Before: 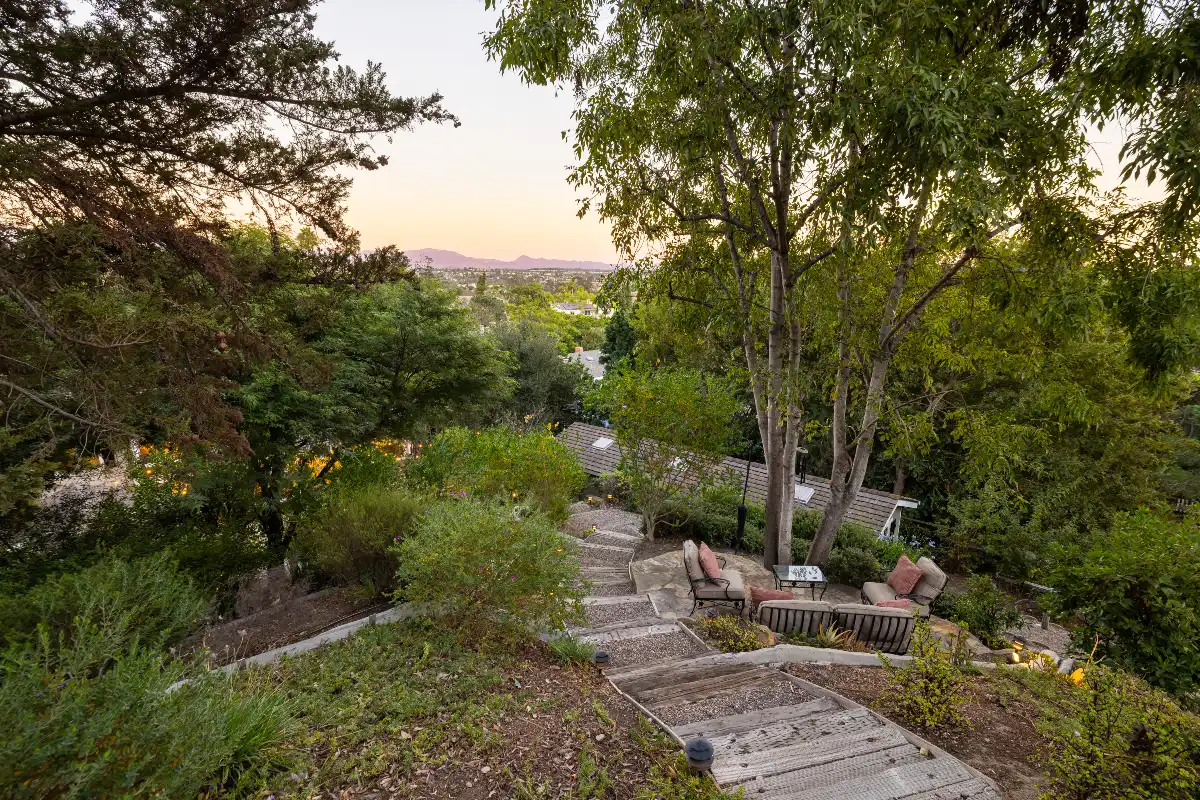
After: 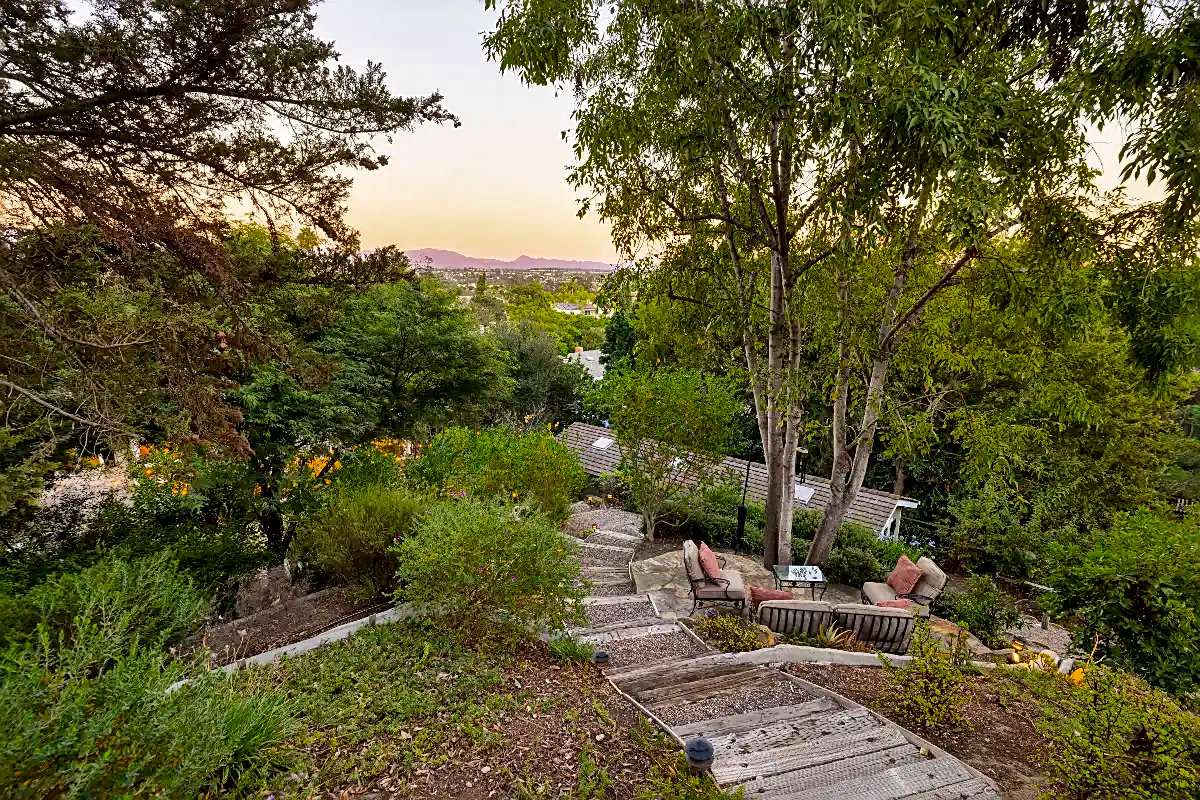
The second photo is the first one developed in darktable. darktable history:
color zones: curves: ch0 [(0, 0.425) (0.143, 0.422) (0.286, 0.42) (0.429, 0.419) (0.571, 0.419) (0.714, 0.42) (0.857, 0.422) (1, 0.425)]; ch1 [(0, 0.666) (0.143, 0.669) (0.286, 0.671) (0.429, 0.67) (0.571, 0.67) (0.714, 0.67) (0.857, 0.67) (1, 0.666)]
shadows and highlights: low approximation 0.01, soften with gaussian
sharpen: on, module defaults
local contrast: mode bilateral grid, contrast 20, coarseness 50, detail 159%, midtone range 0.2
